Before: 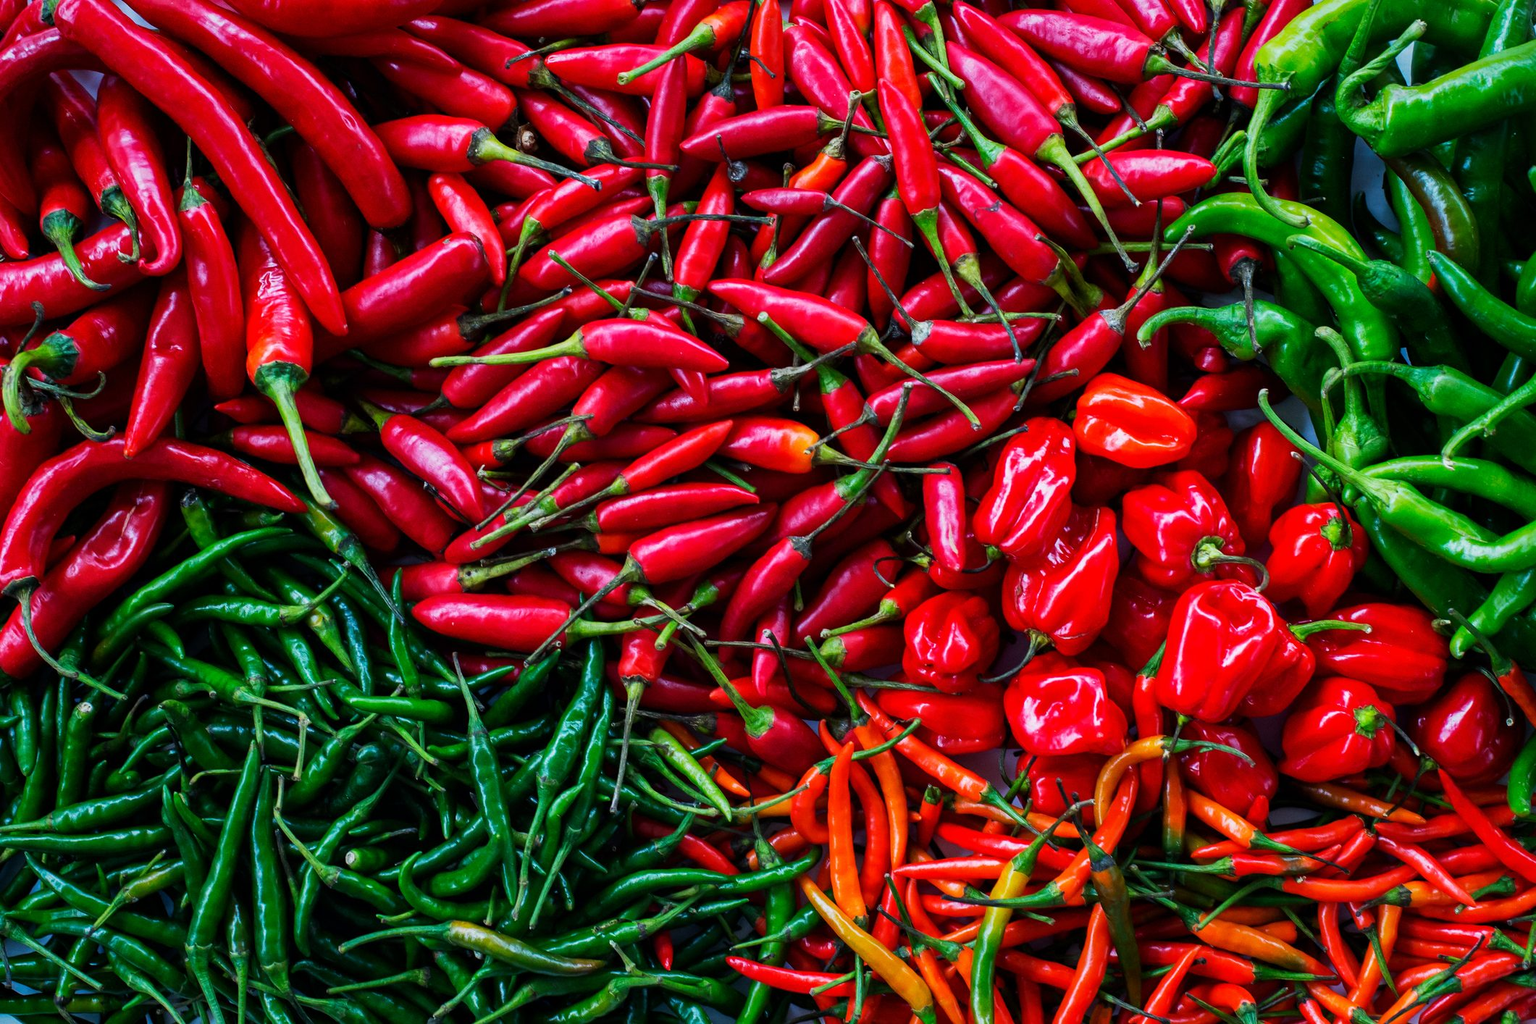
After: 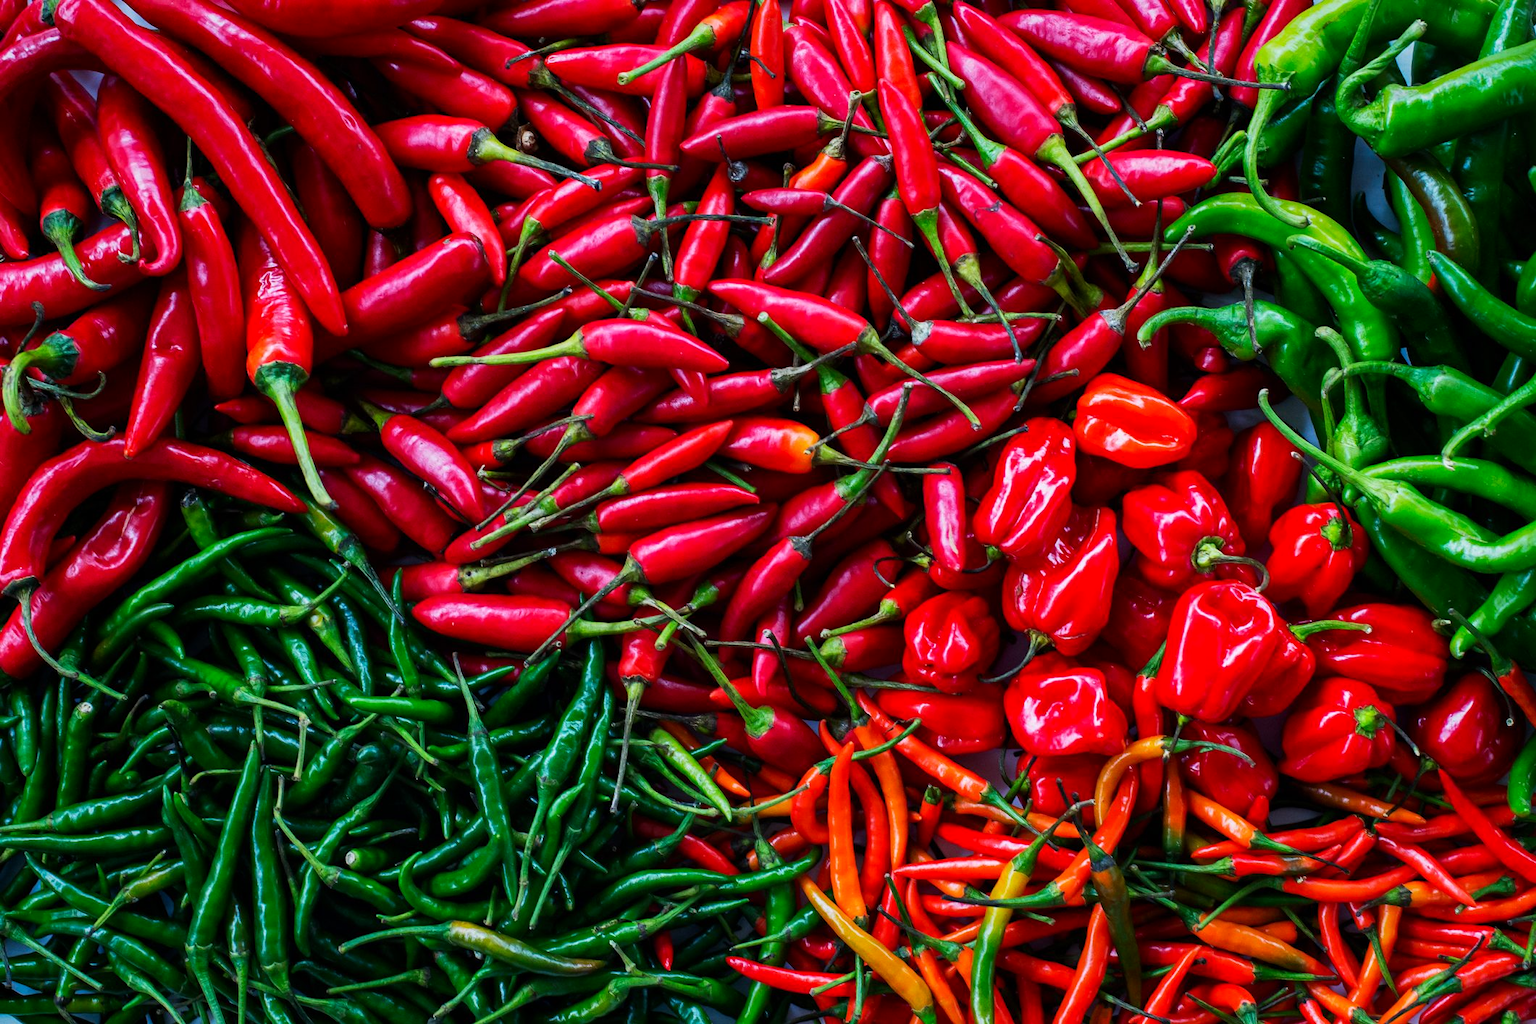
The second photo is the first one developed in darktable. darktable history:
contrast brightness saturation: contrast 0.075, saturation 0.021
tone equalizer: edges refinement/feathering 500, mask exposure compensation -1.57 EV, preserve details no
